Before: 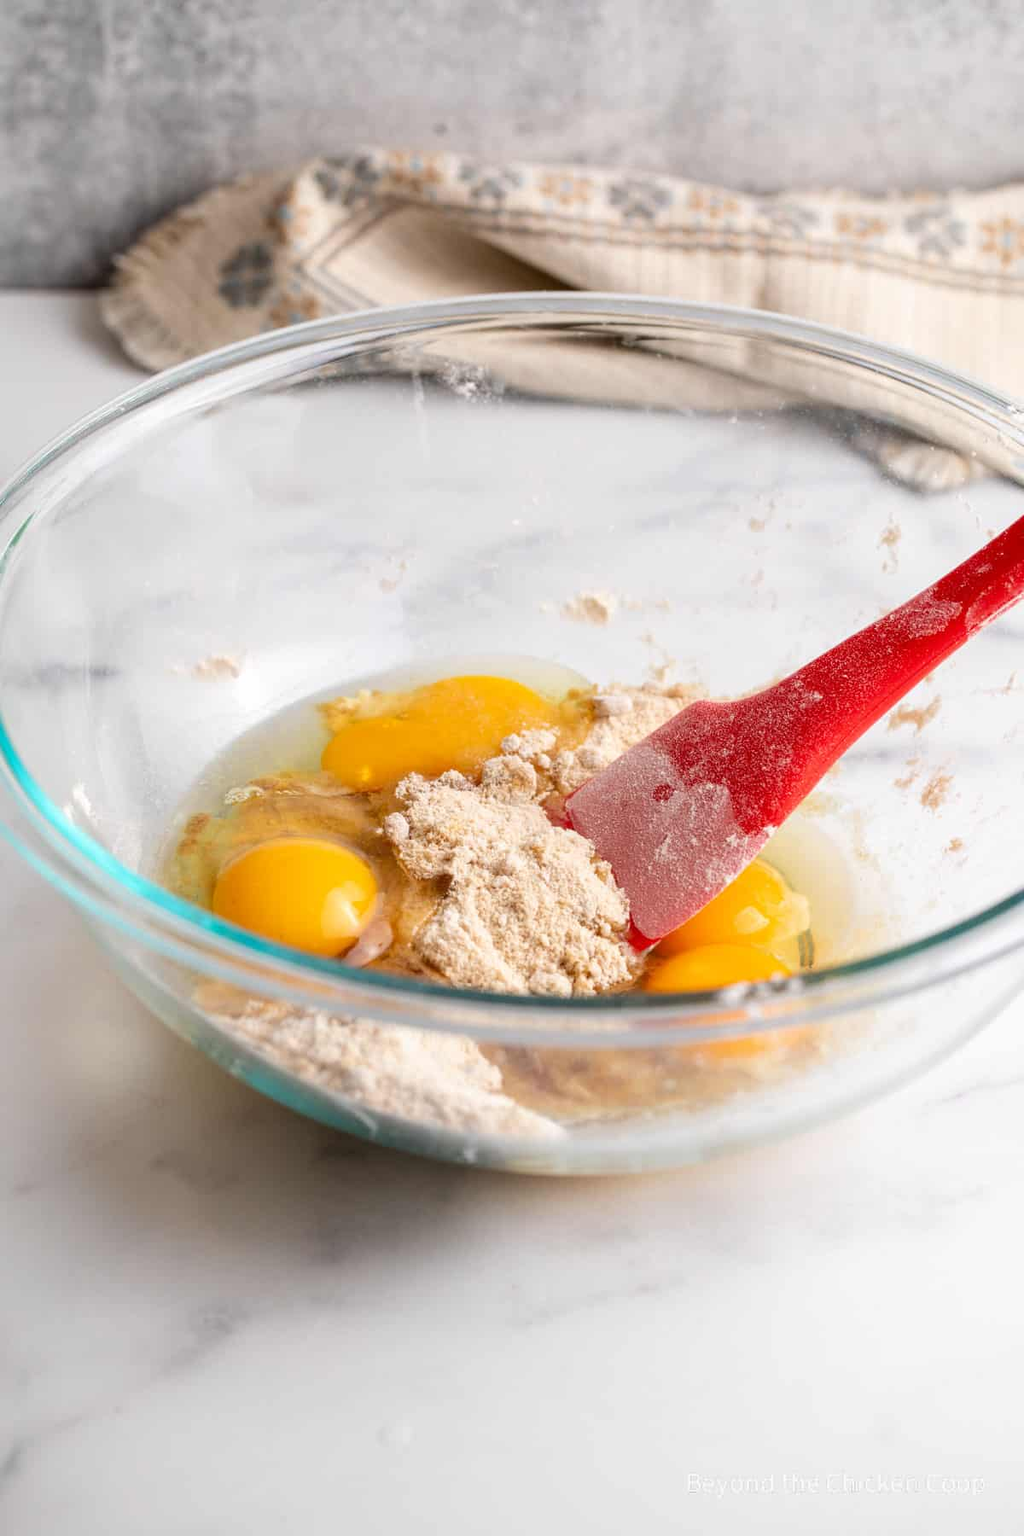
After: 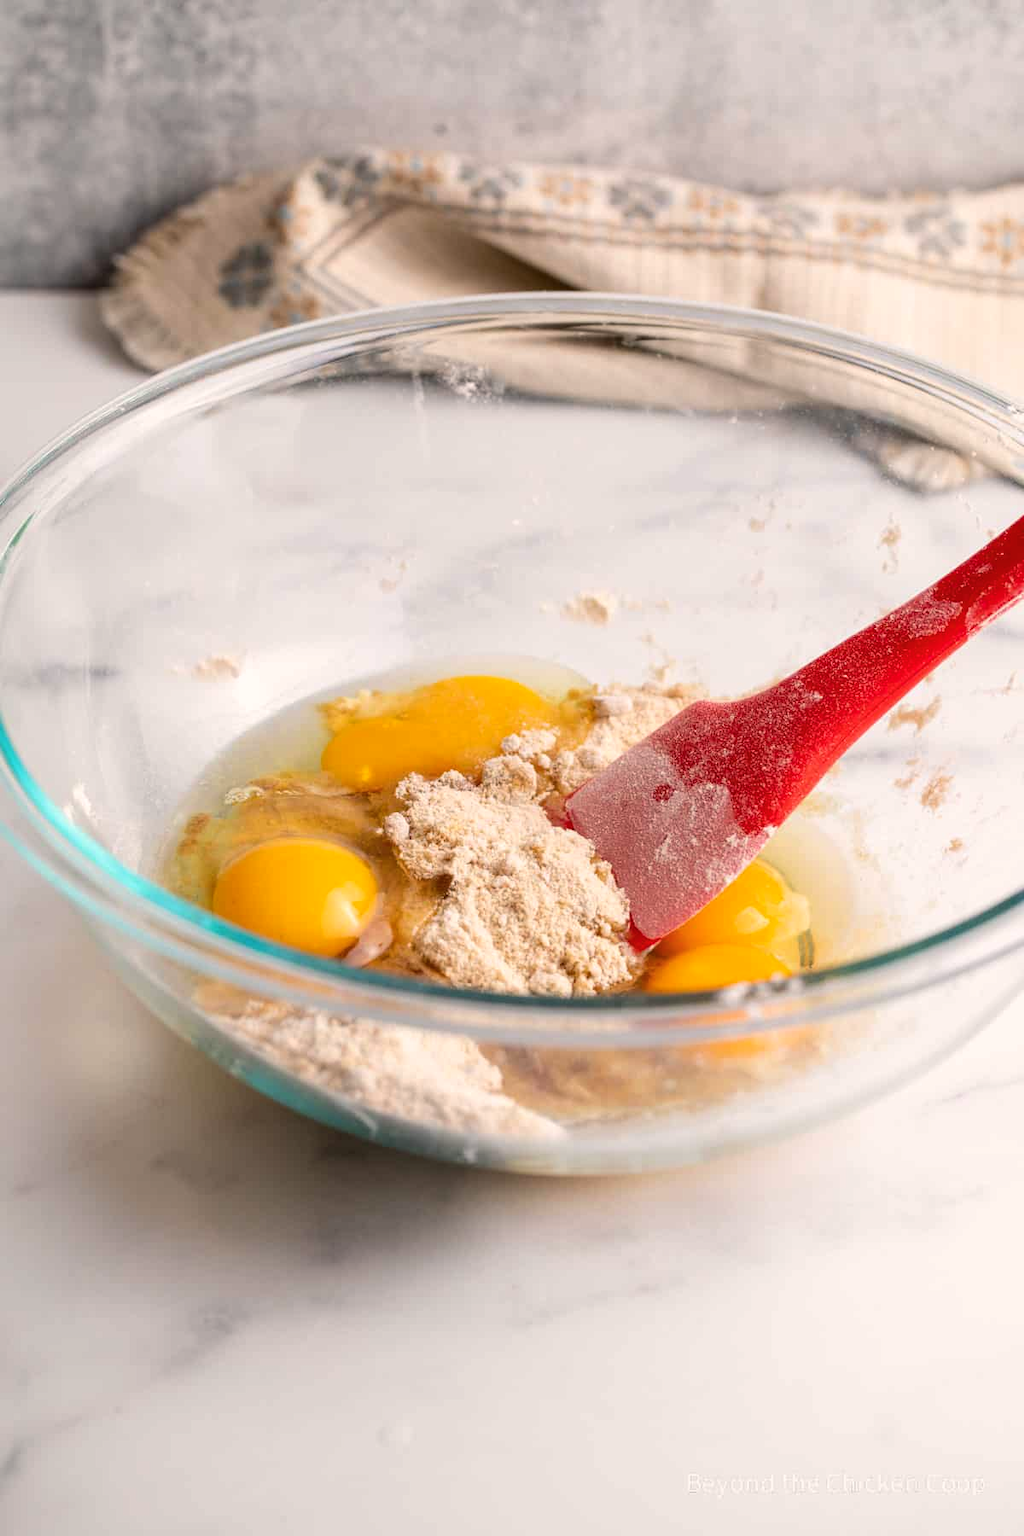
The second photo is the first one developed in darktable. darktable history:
color balance rgb: shadows lift › luminance -9.761%, highlights gain › chroma 1.574%, highlights gain › hue 56.14°, global offset › hue 170.75°, perceptual saturation grading › global saturation 2.945%
